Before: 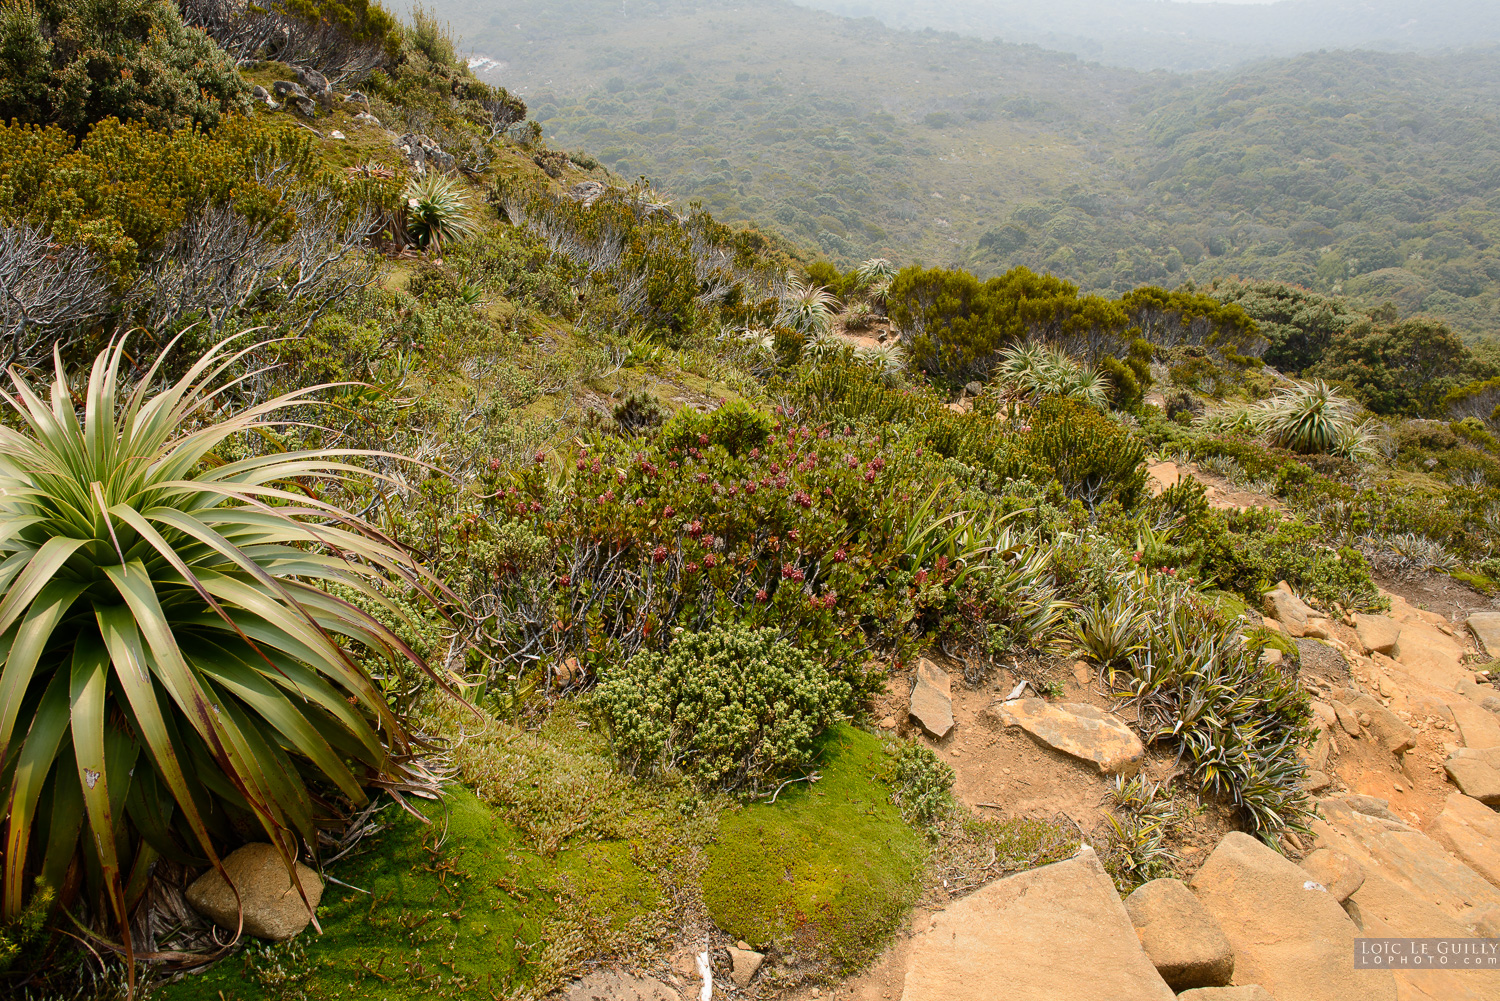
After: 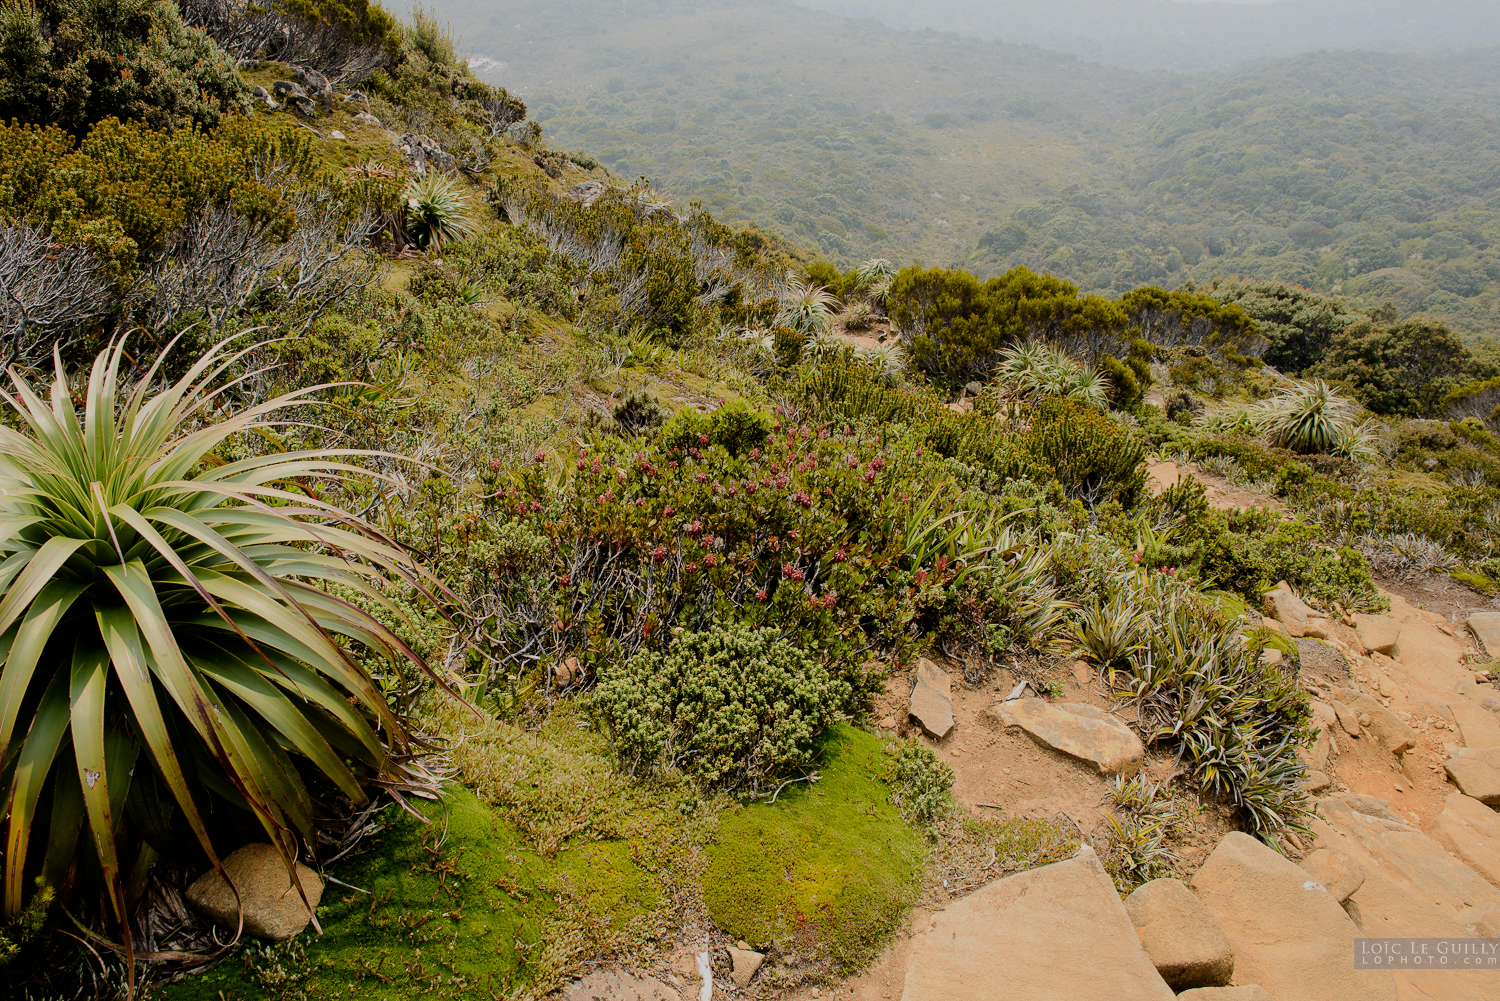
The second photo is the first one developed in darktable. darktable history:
filmic rgb: black relative exposure -7.13 EV, white relative exposure 5.34 EV, hardness 3.03
